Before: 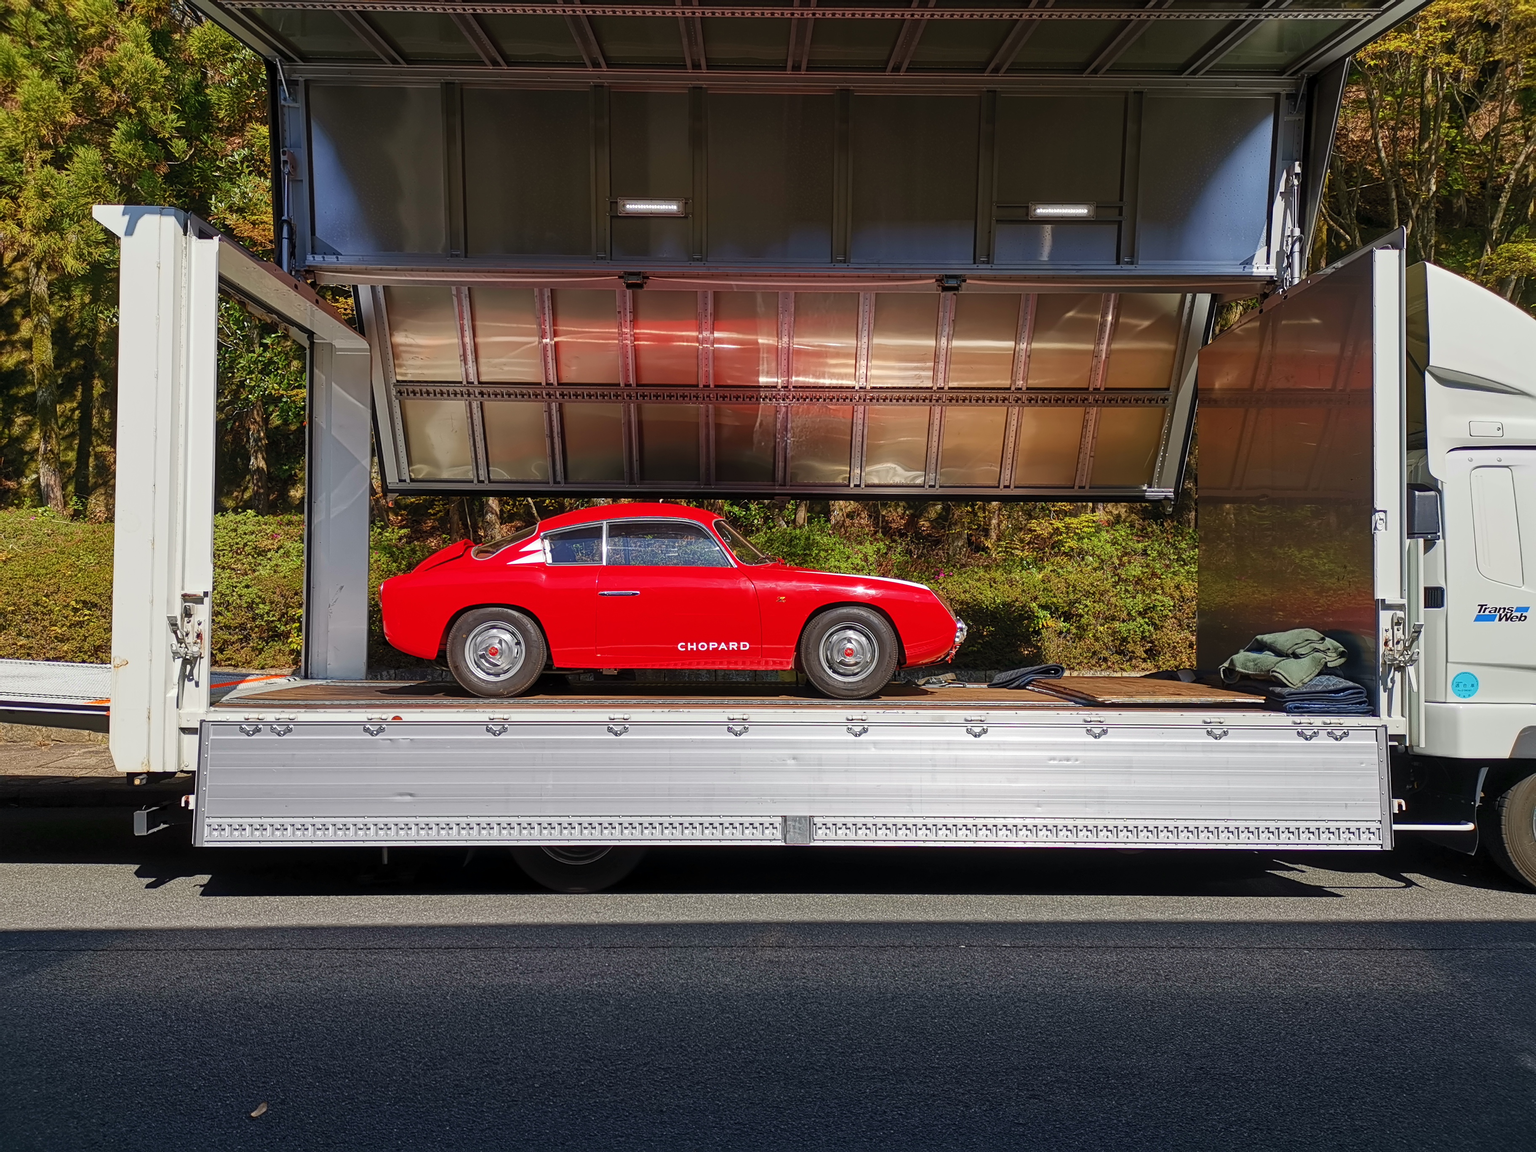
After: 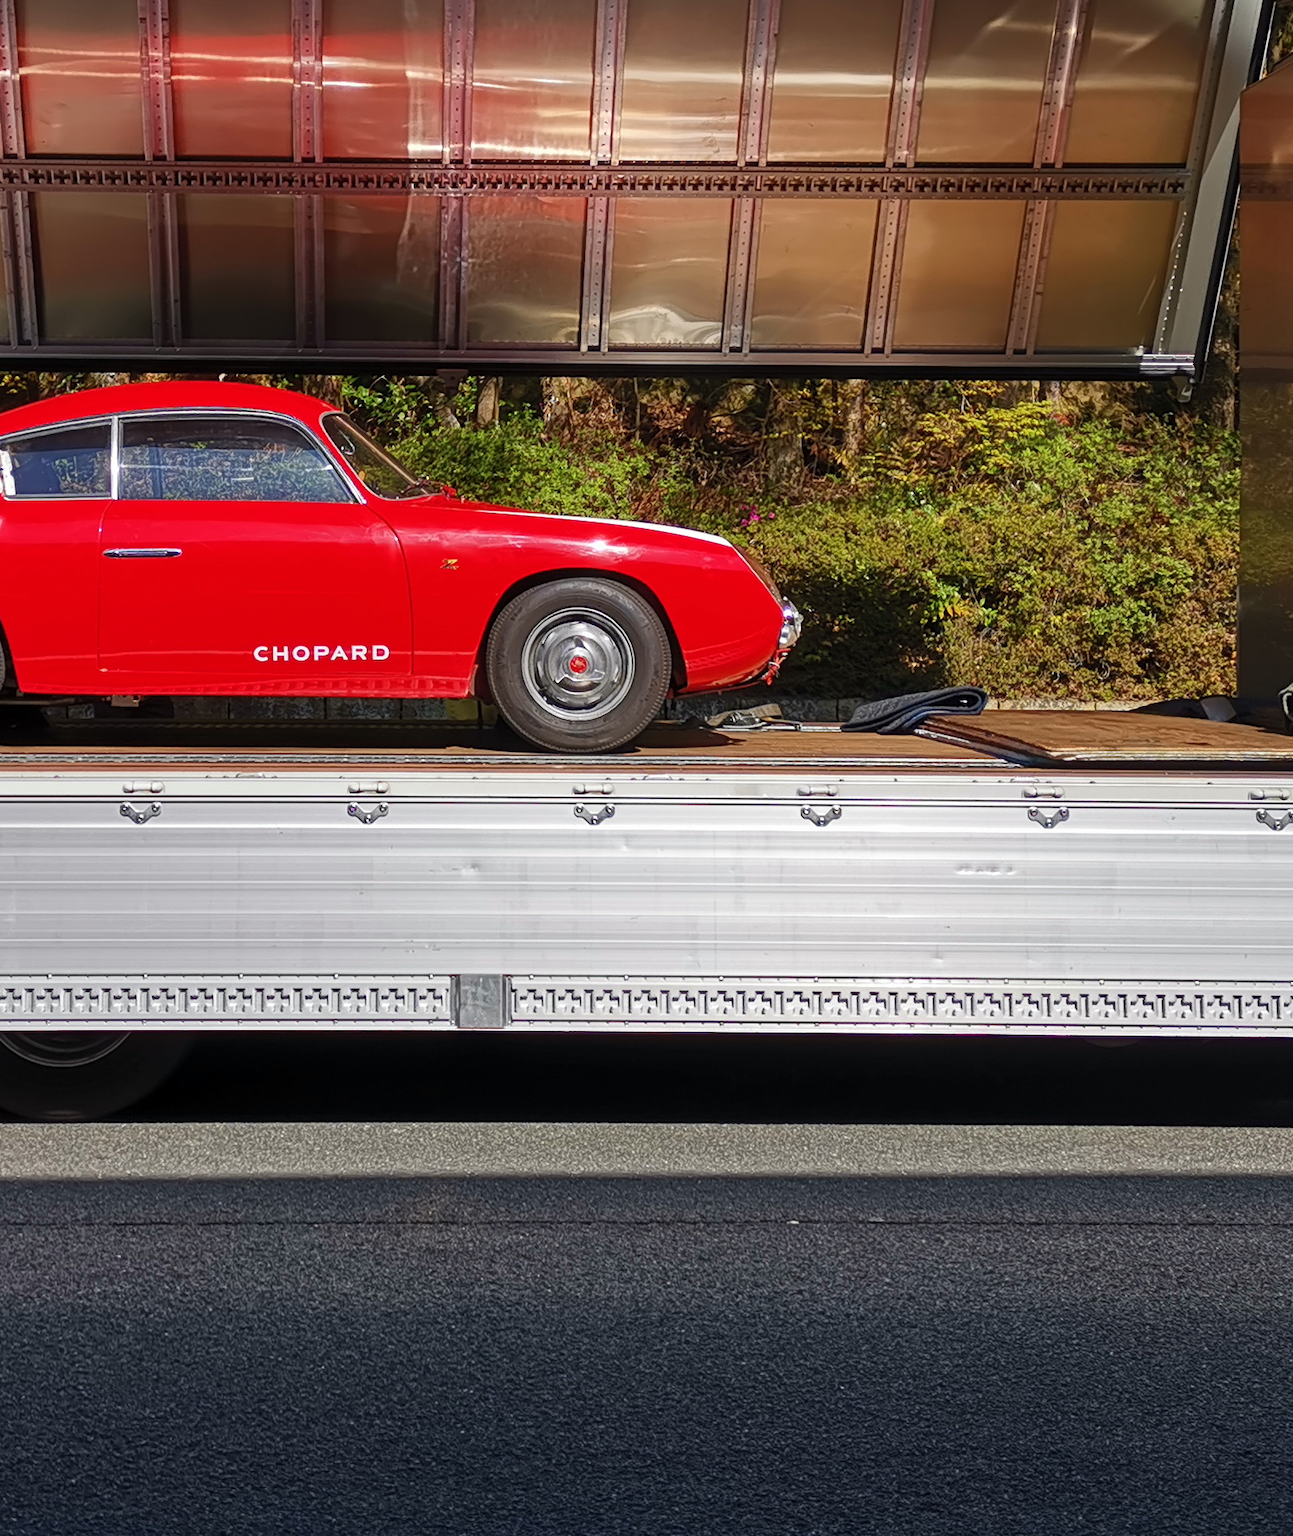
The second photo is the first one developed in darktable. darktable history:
crop: left 35.432%, top 26.233%, right 20.145%, bottom 3.432%
